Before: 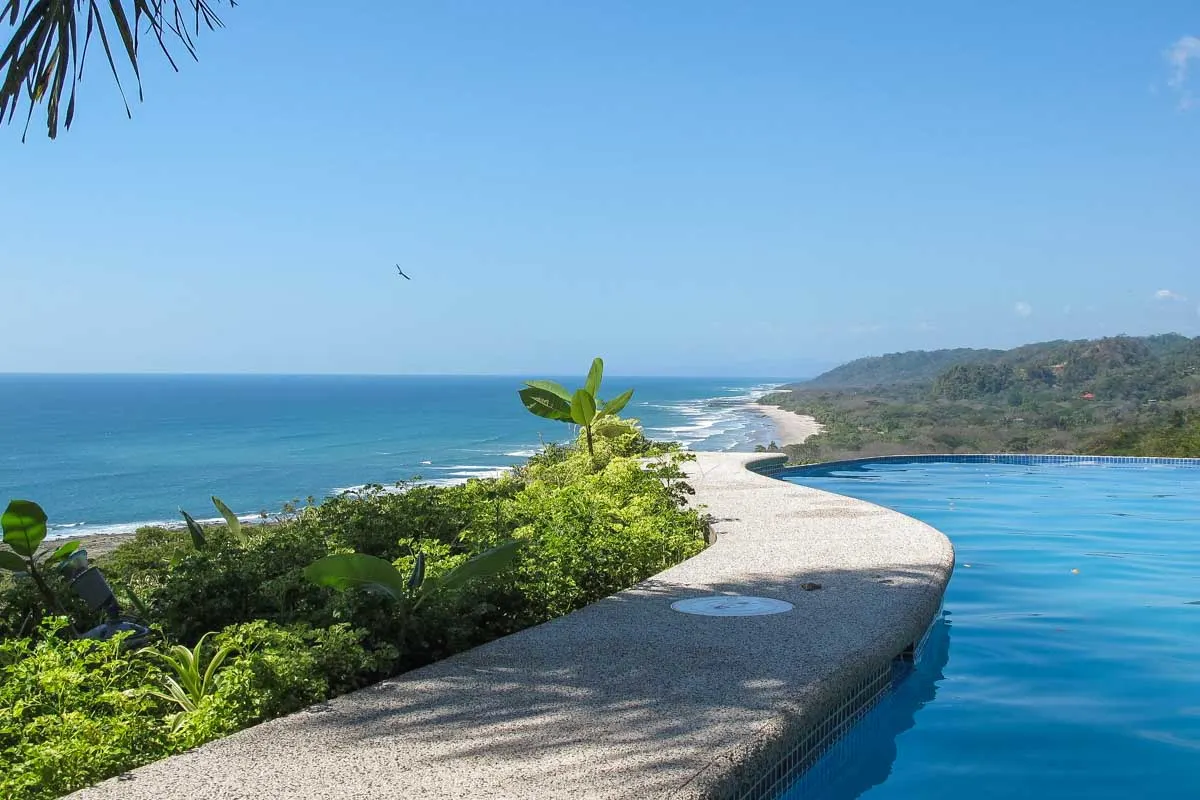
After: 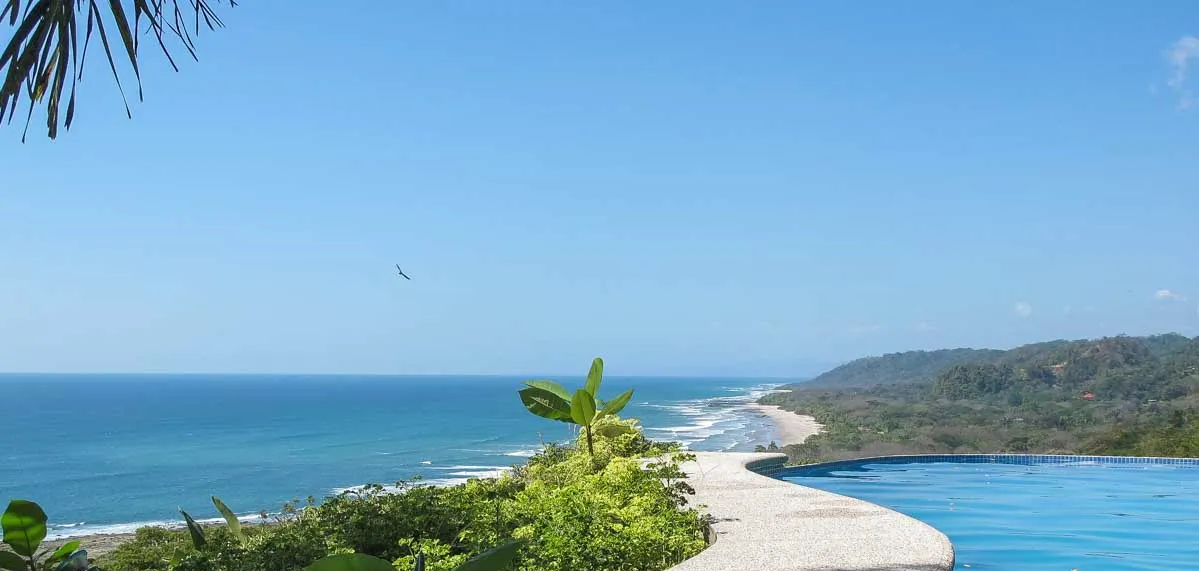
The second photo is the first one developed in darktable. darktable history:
crop: bottom 28.576%
tone equalizer: -7 EV 0.13 EV, smoothing diameter 25%, edges refinement/feathering 10, preserve details guided filter
